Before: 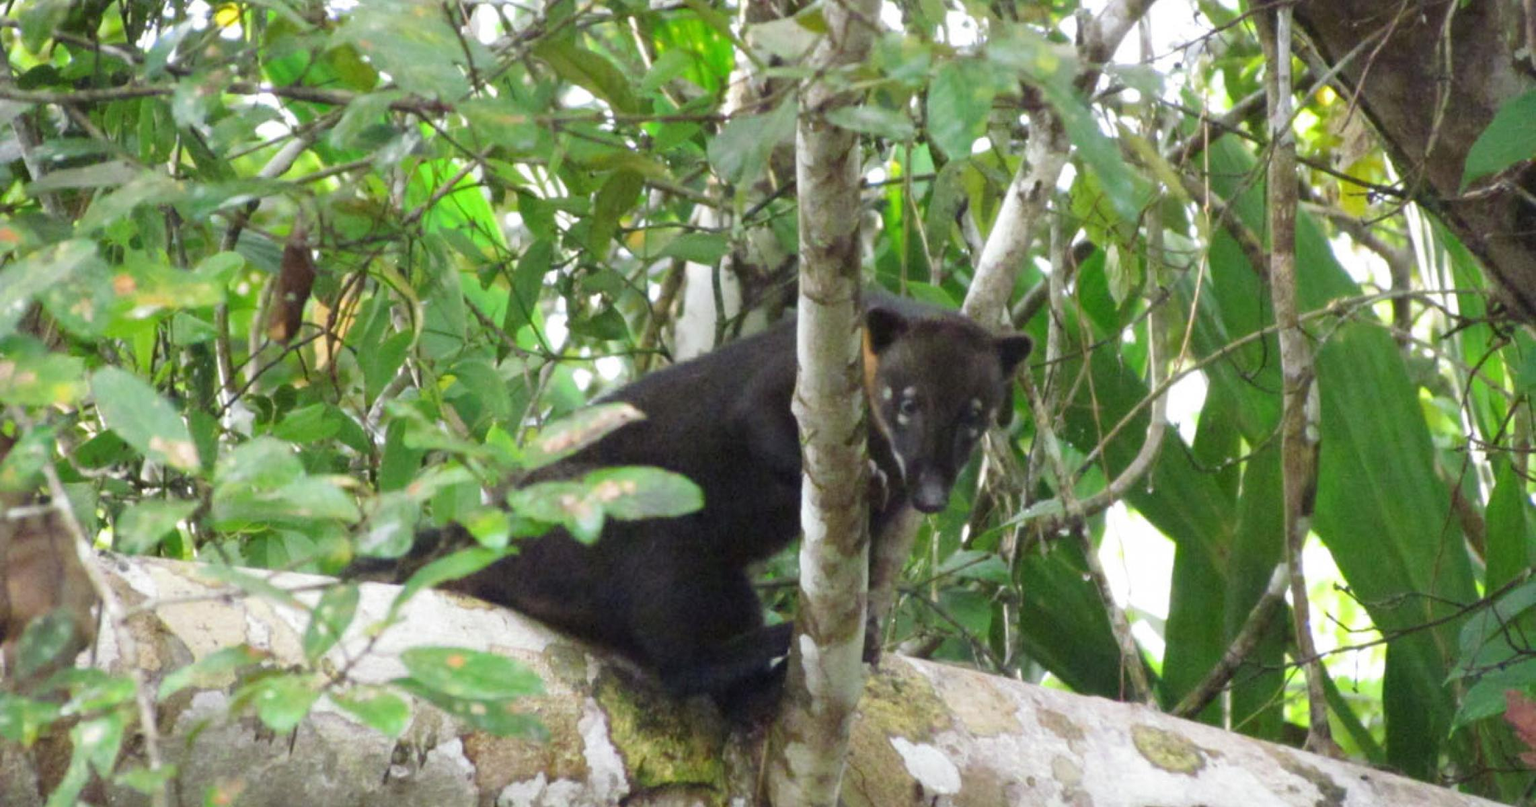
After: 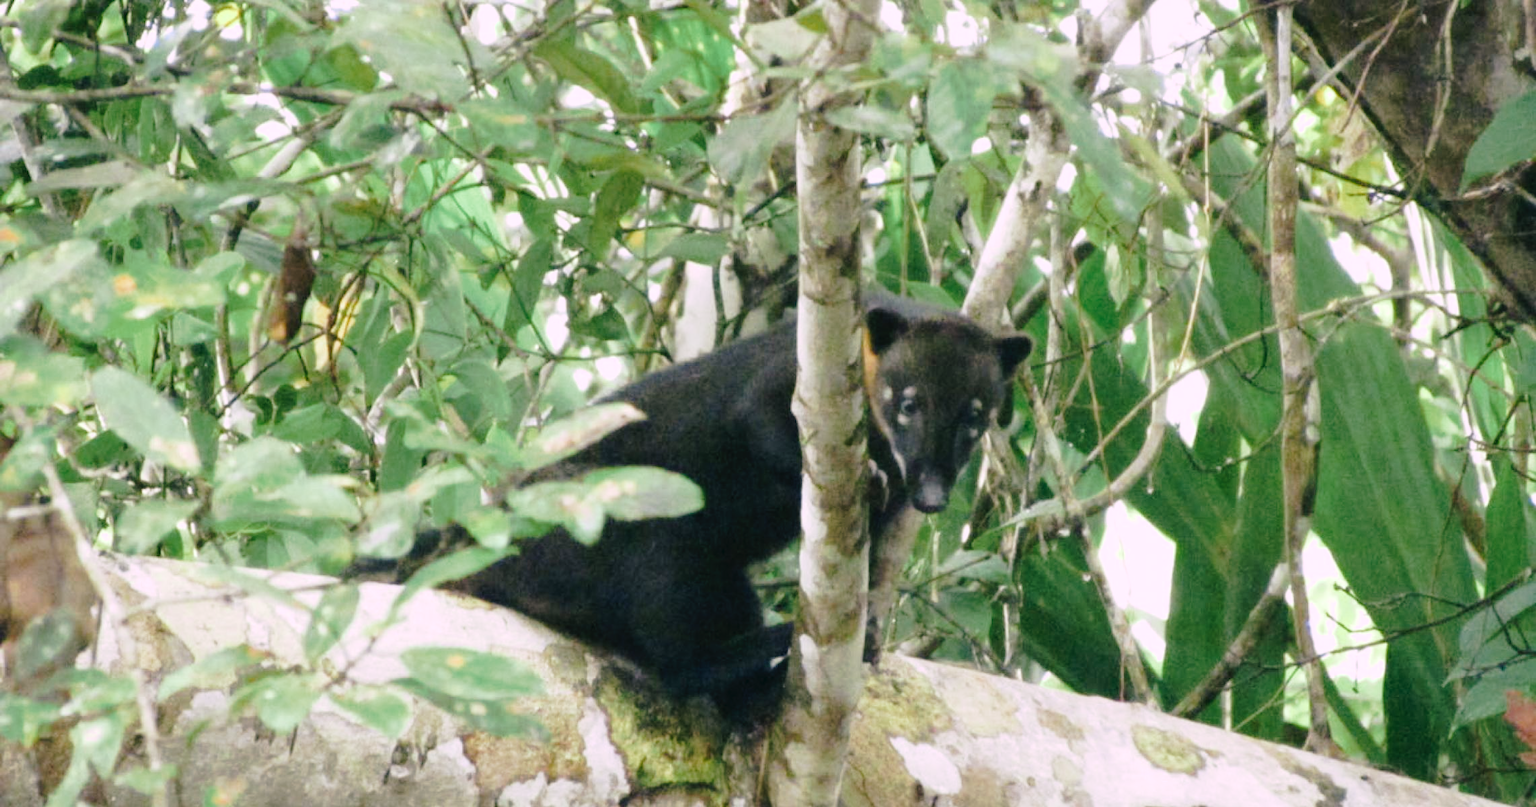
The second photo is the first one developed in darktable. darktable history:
tone curve: curves: ch0 [(0, 0) (0.003, 0.012) (0.011, 0.015) (0.025, 0.023) (0.044, 0.036) (0.069, 0.047) (0.1, 0.062) (0.136, 0.1) (0.177, 0.15) (0.224, 0.219) (0.277, 0.3) (0.335, 0.401) (0.399, 0.49) (0.468, 0.569) (0.543, 0.641) (0.623, 0.73) (0.709, 0.806) (0.801, 0.88) (0.898, 0.939) (1, 1)], preserve colors none
color look up table: target L [98.17, 98.36, 88.06, 90.02, 86.94, 67.9, 60.05, 57.91, 55.98, 33.22, 26.5, 9.895, 200.98, 92.27, 85.84, 77.39, 74.42, 70.71, 67.55, 61.62, 56.66, 56.08, 49.19, 43.26, 38.23, 30.87, 29.73, 21.54, 96.04, 83.8, 76.67, 64.05, 69.67, 55.77, 62.58, 46.44, 44.82, 34.56, 33.21, 27.92, 30.19, 12.33, 5.831, 95.54, 79.03, 59.95, 61.07, 54.28, 43.03], target a [-25.1, -18.1, -13.42, -26.6, -28.59, -17.48, -32.74, -31.16, -21.98, -22.25, -10.89, -17.89, 0, -2.238, -2.181, 6.988, 13.51, 28.71, 29.27, 4.606, 31.97, 56.71, 28.82, 64.48, 54.72, 3, 39.25, 29.38, 17.15, 7.263, 31.12, 19.11, 43.47, 6.821, 29.97, 58.86, 51.06, 19.77, 22.52, 1.64, 37.91, 13.86, 7.524, -42.3, -23.89, -26.06, -2.259, -14.03, -23.5], target b [37.7, 11.72, 15.69, 30.09, 9.938, 4.759, 30.99, 11.38, 26.04, 12.92, 25.17, 3.944, -0.001, 29.11, 53.73, 3.423, 75.84, 15.56, 47.61, 51.91, 55.43, 25.71, 26.83, 48.11, 21.49, 3.975, 34.97, 14.94, -8.595, -28.51, -16.5, -20.63, -34.04, -61.94, -43.71, -6.722, -28.83, -56.71, -7.967, -30.52, -63.18, -29.47, -9.815, -9.988, -17.75, -8.419, -1.74, -35.51, -8.384], num patches 49
